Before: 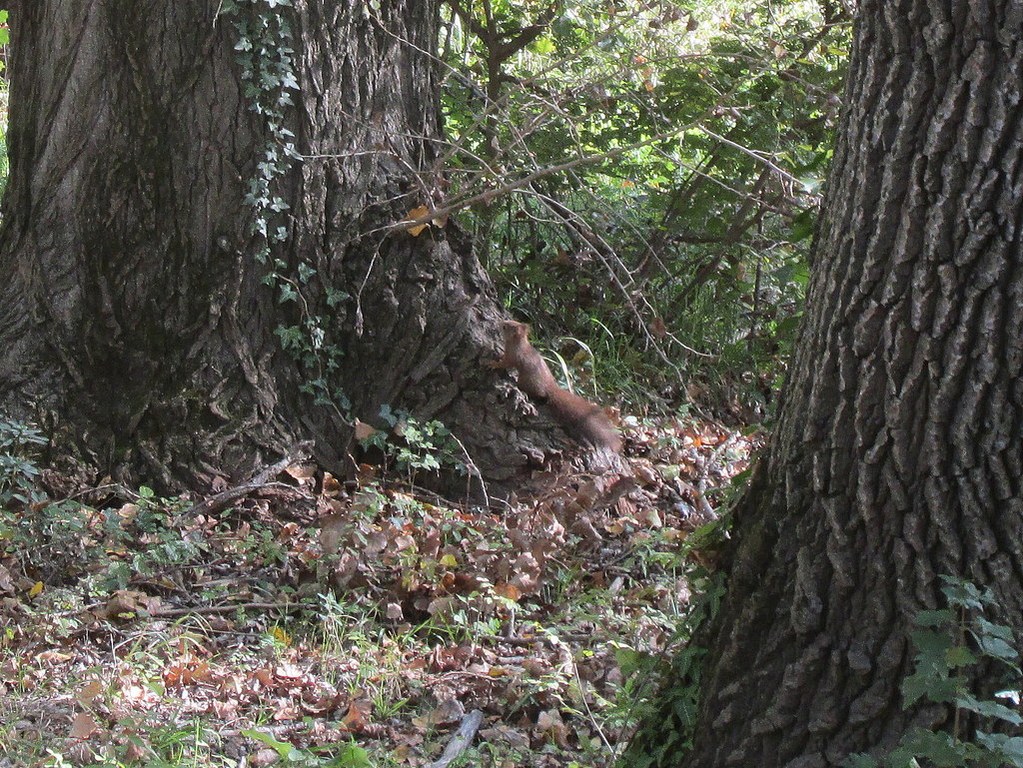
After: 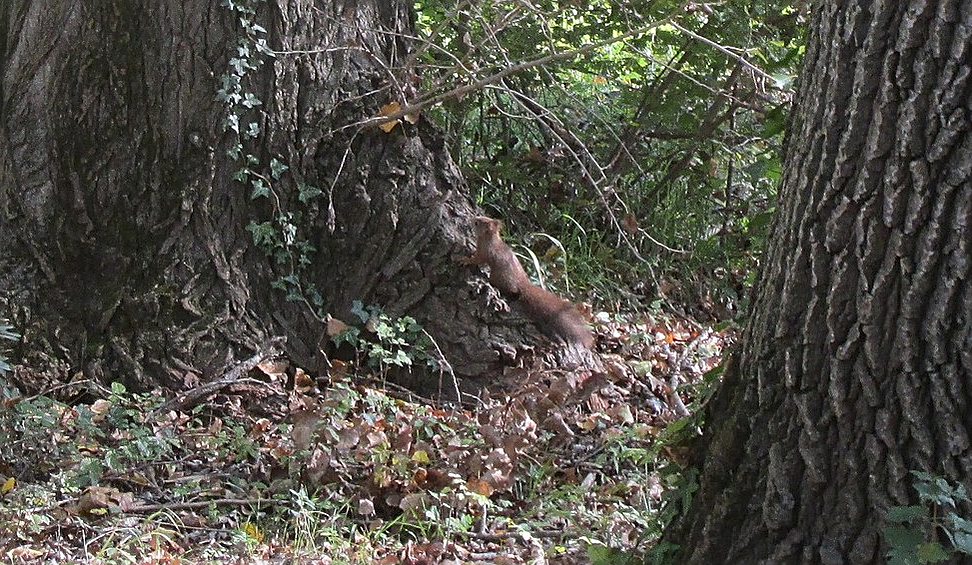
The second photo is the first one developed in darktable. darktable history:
sharpen: on, module defaults
crop and rotate: left 2.882%, top 13.542%, right 2.089%, bottom 12.798%
